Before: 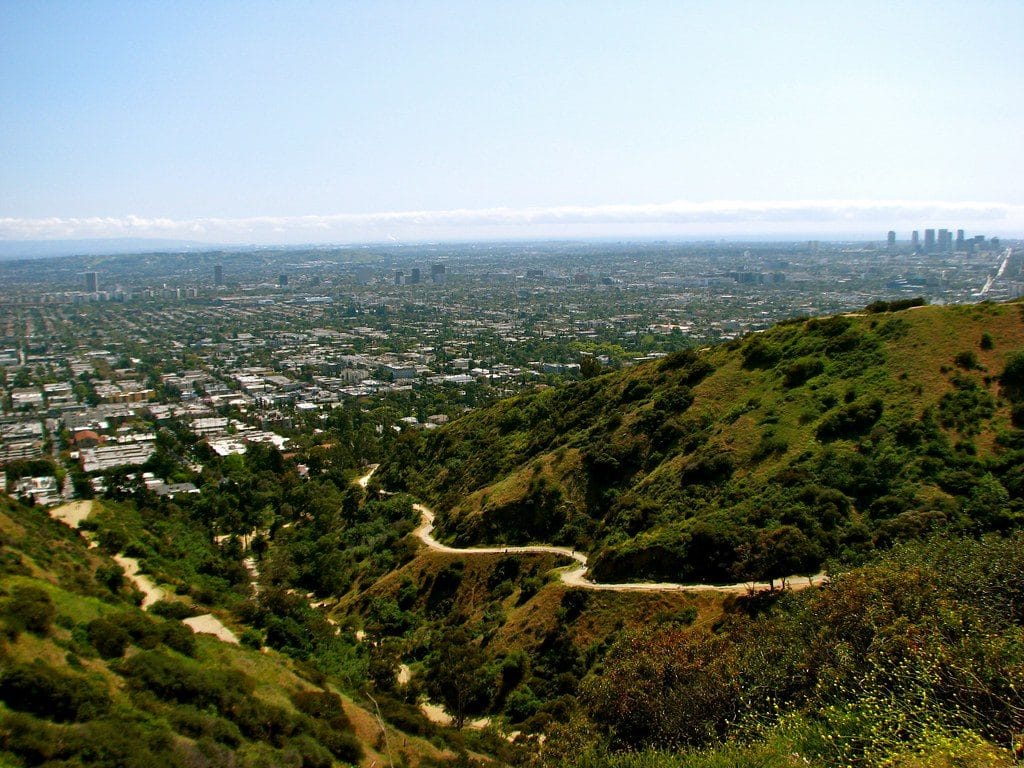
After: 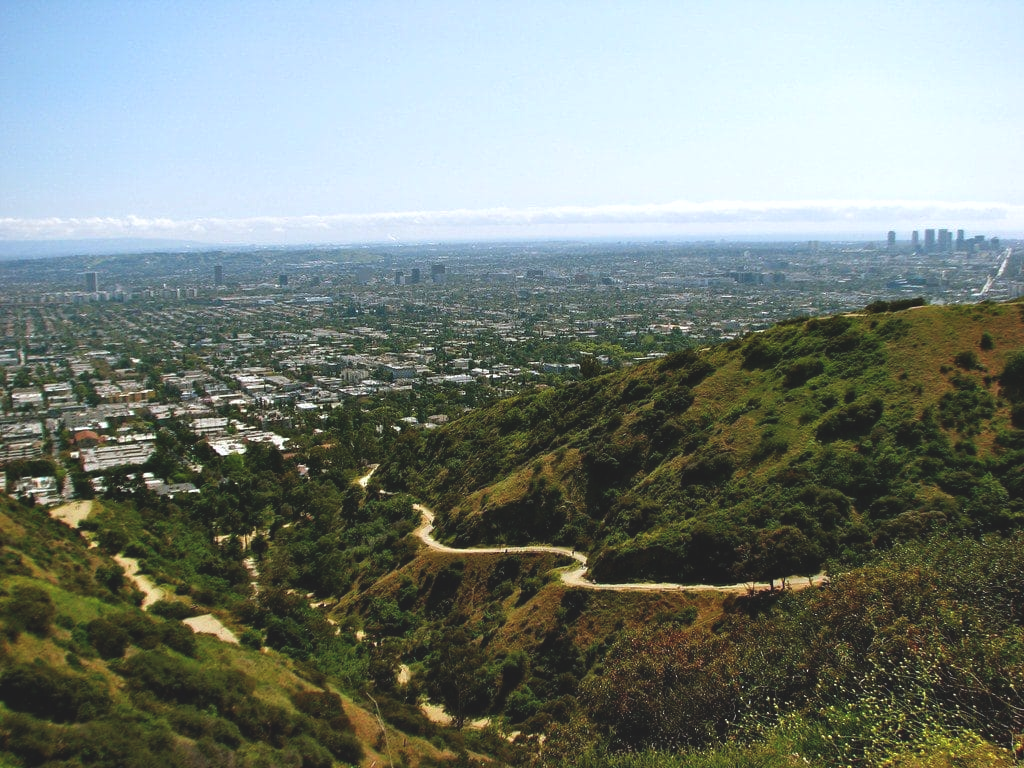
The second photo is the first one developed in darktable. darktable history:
local contrast: highlights 100%, shadows 100%, detail 120%, midtone range 0.2
white balance: red 0.982, blue 1.018
exposure: black level correction -0.015, compensate highlight preservation false
